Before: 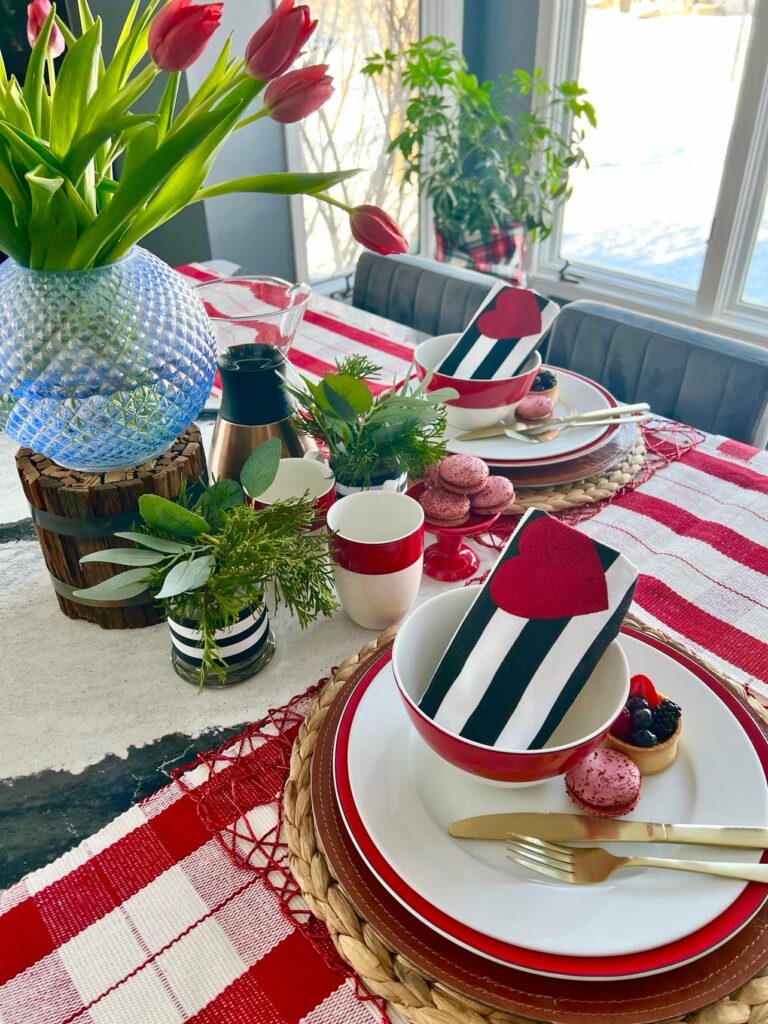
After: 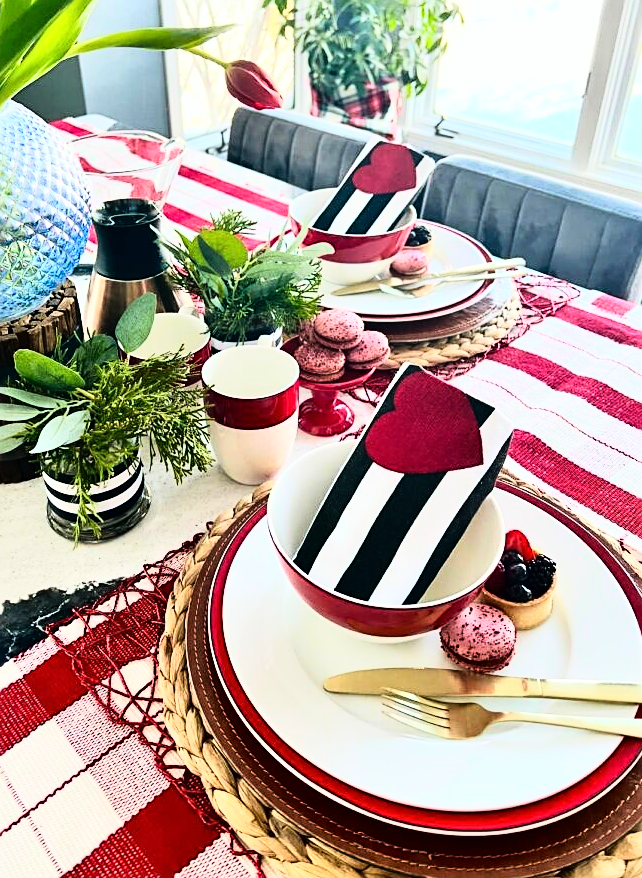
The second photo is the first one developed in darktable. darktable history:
sharpen: on, module defaults
rgb curve: curves: ch0 [(0, 0) (0.21, 0.15) (0.24, 0.21) (0.5, 0.75) (0.75, 0.96) (0.89, 0.99) (1, 1)]; ch1 [(0, 0.02) (0.21, 0.13) (0.25, 0.2) (0.5, 0.67) (0.75, 0.9) (0.89, 0.97) (1, 1)]; ch2 [(0, 0.02) (0.21, 0.13) (0.25, 0.2) (0.5, 0.67) (0.75, 0.9) (0.89, 0.97) (1, 1)], compensate middle gray true
tone equalizer: on, module defaults
exposure: exposure -0.116 EV, compensate exposure bias true, compensate highlight preservation false
crop: left 16.315%, top 14.246%
